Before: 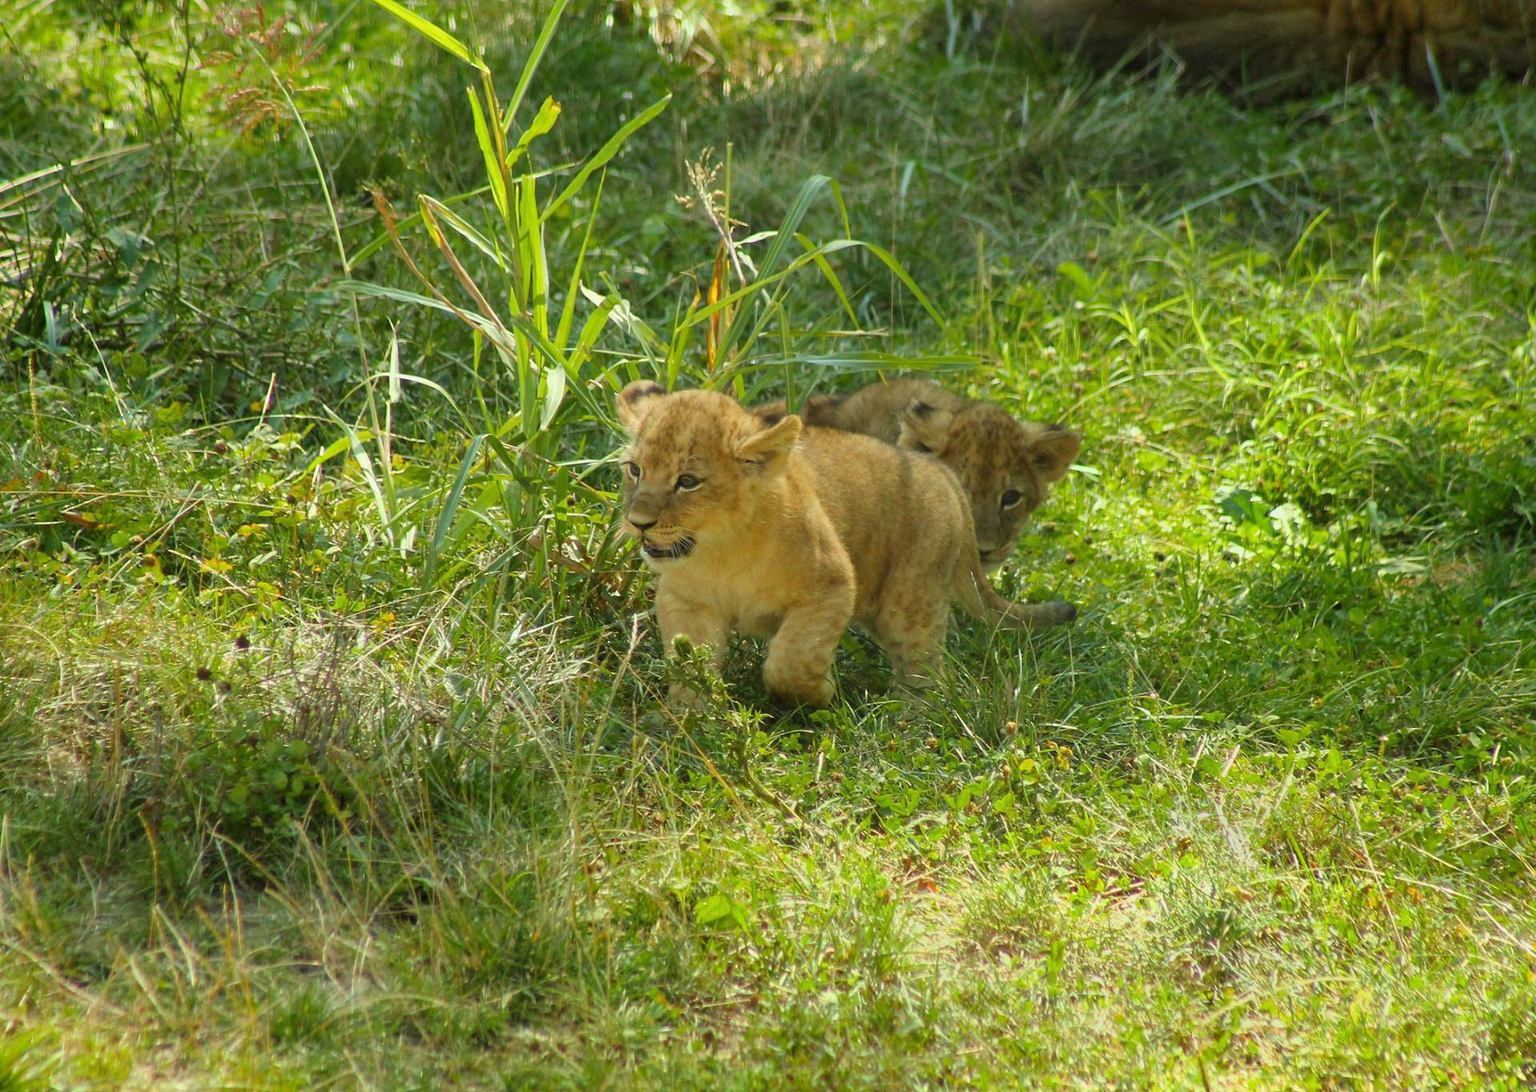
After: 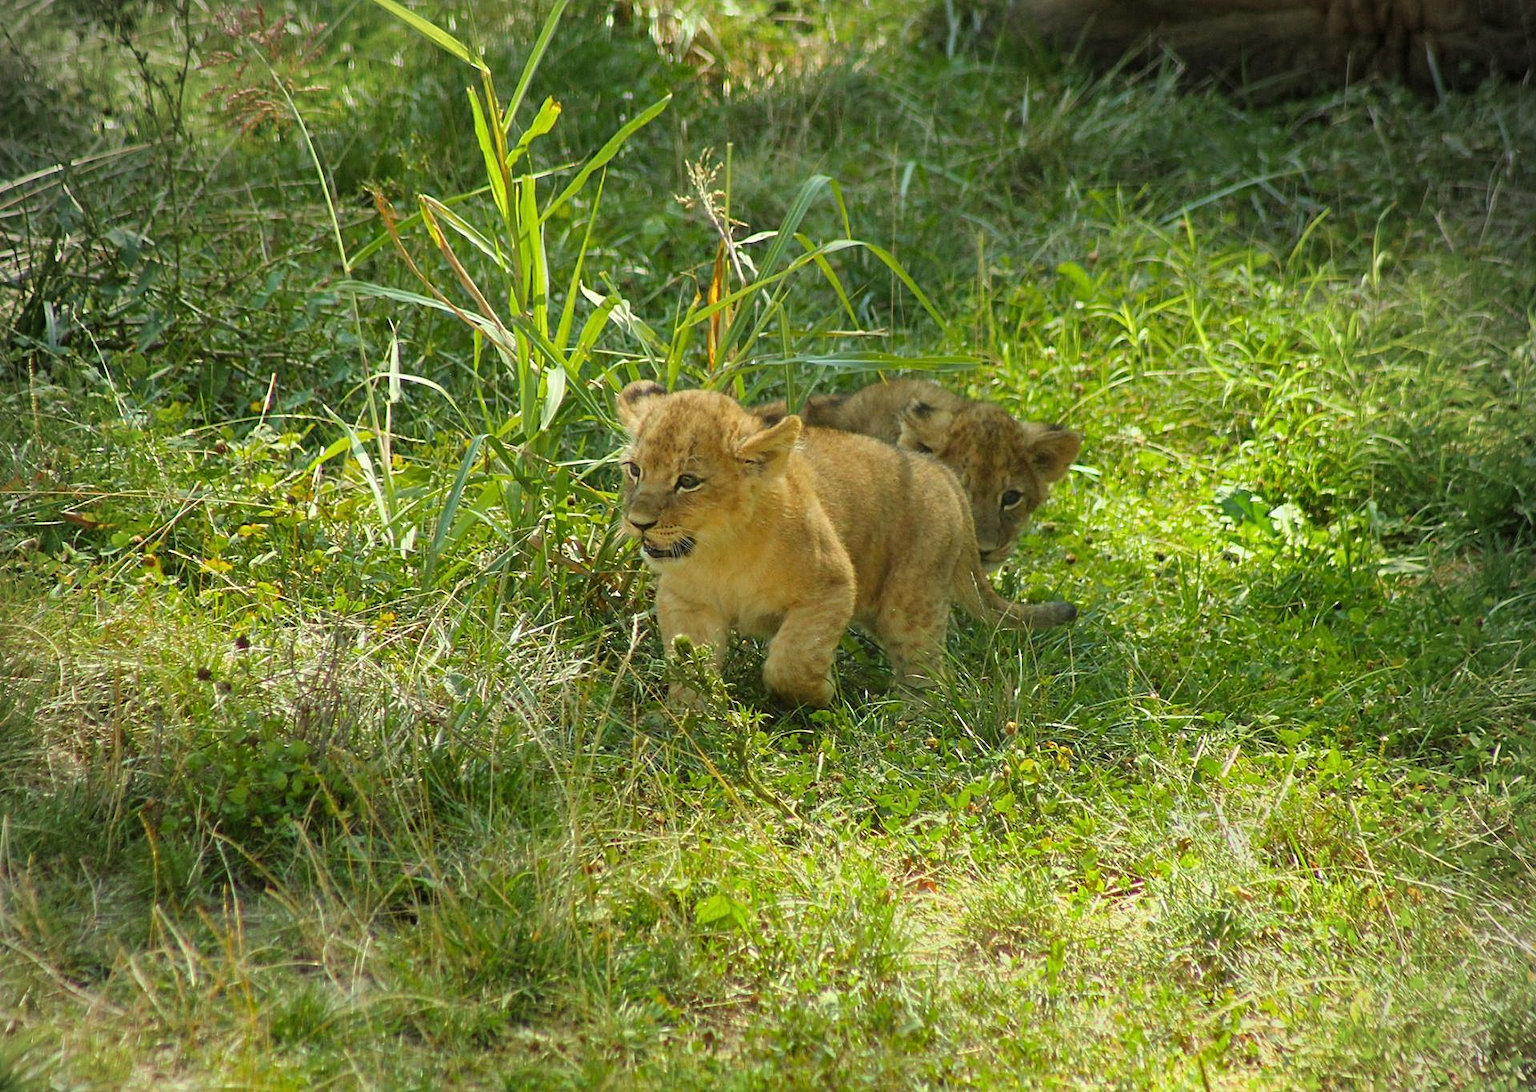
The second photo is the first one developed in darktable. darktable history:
sharpen: radius 2.51, amount 0.322
vignetting: center (-0.028, 0.246)
